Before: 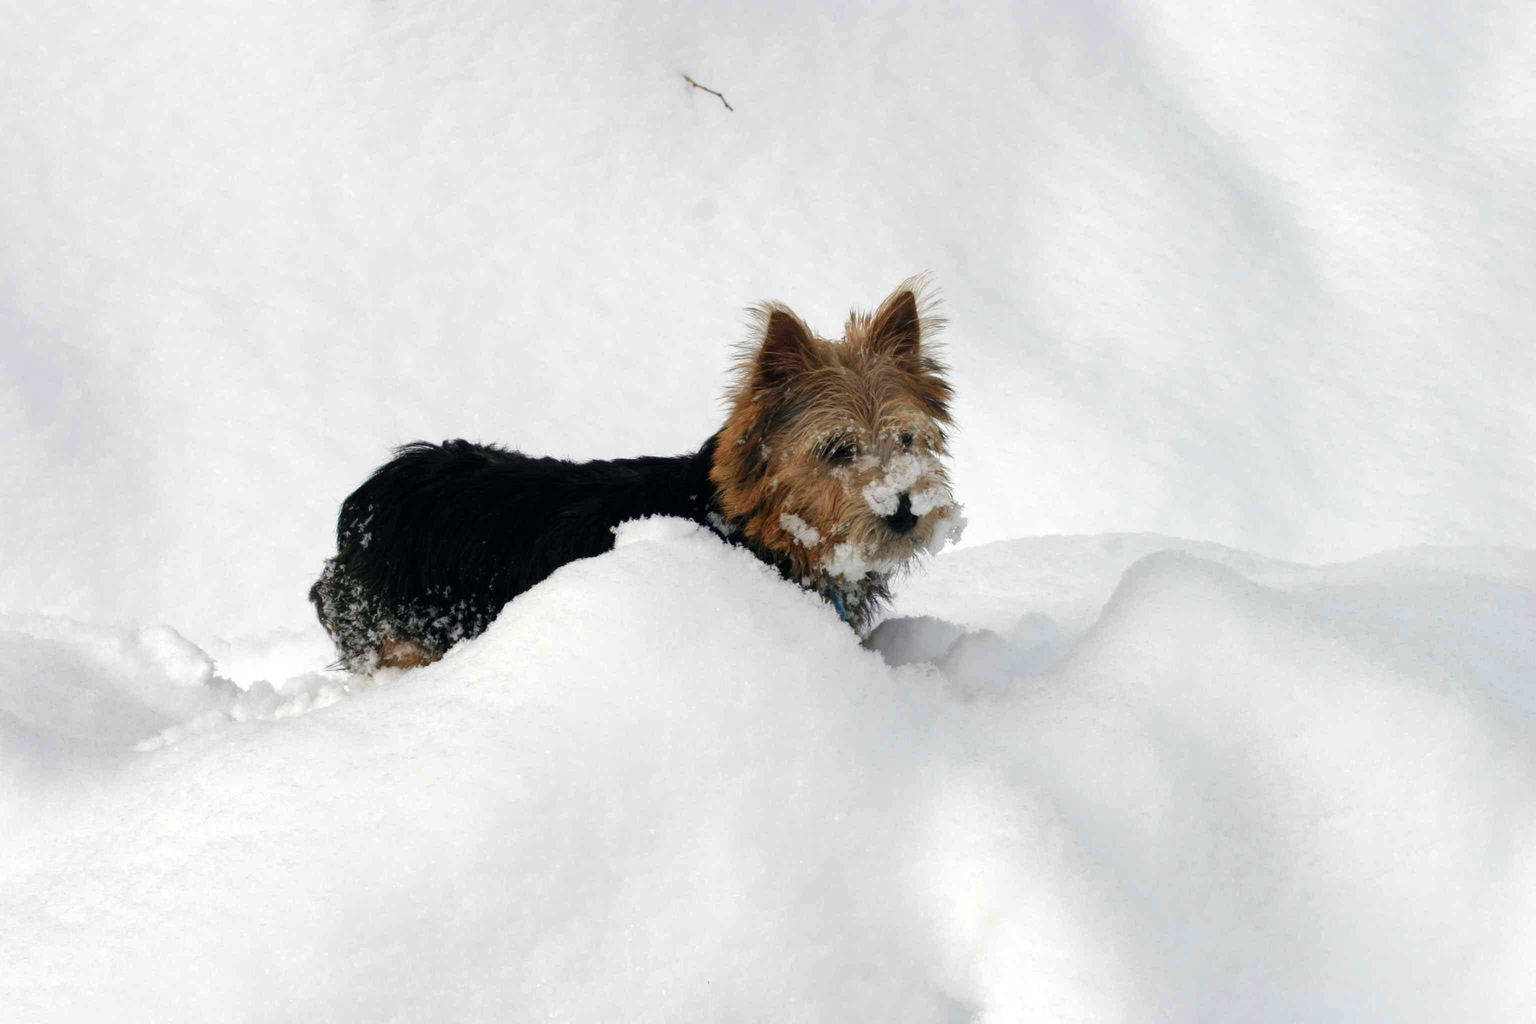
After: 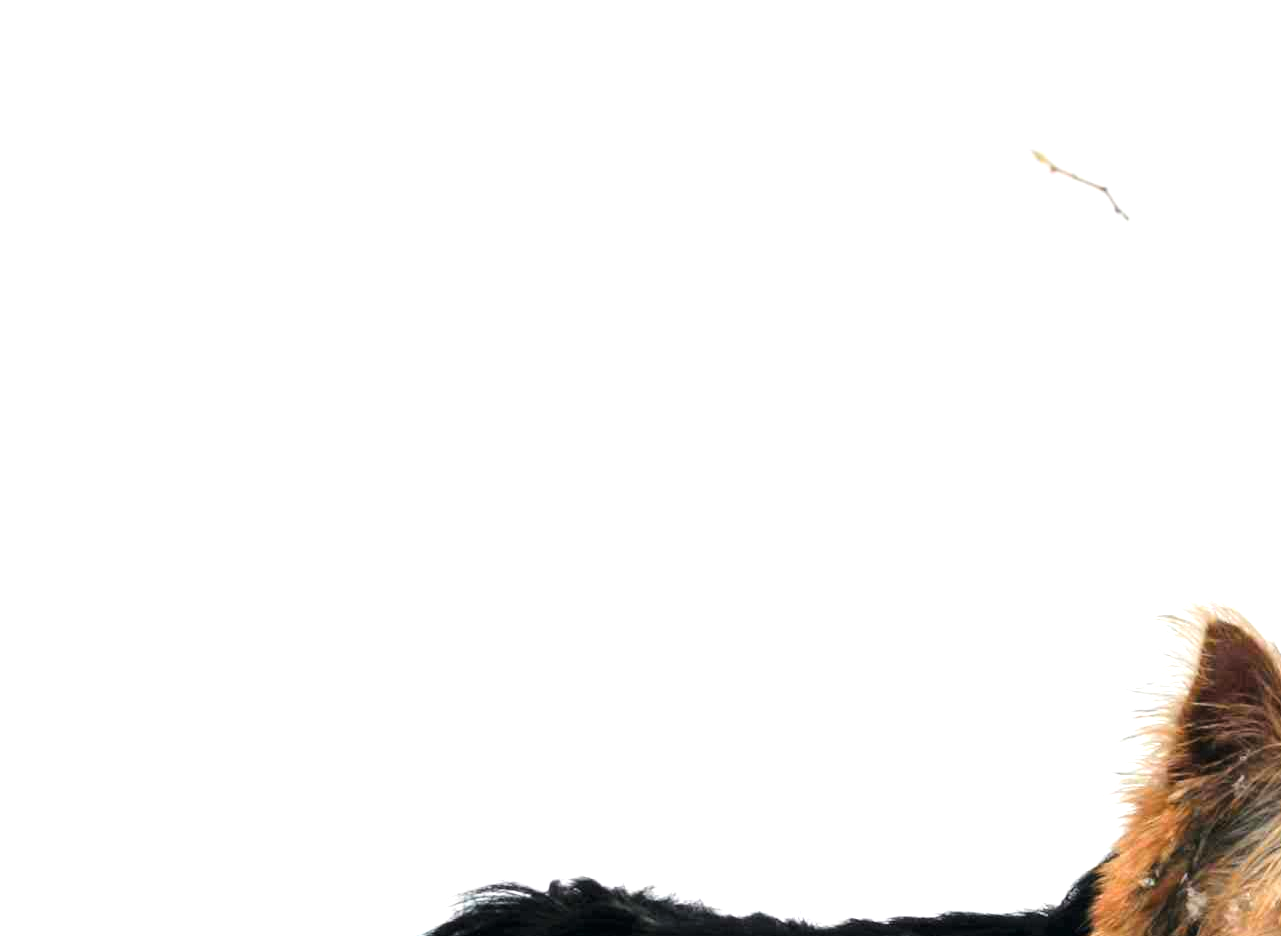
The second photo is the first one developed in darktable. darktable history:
crop and rotate: left 10.952%, top 0.052%, right 47.334%, bottom 54.231%
exposure: black level correction 0, exposure 1.1 EV, compensate highlight preservation false
tone curve: curves: ch0 [(0, 0) (0.004, 0.001) (0.133, 0.112) (0.325, 0.362) (0.832, 0.893) (1, 1)], color space Lab, linked channels, preserve colors none
